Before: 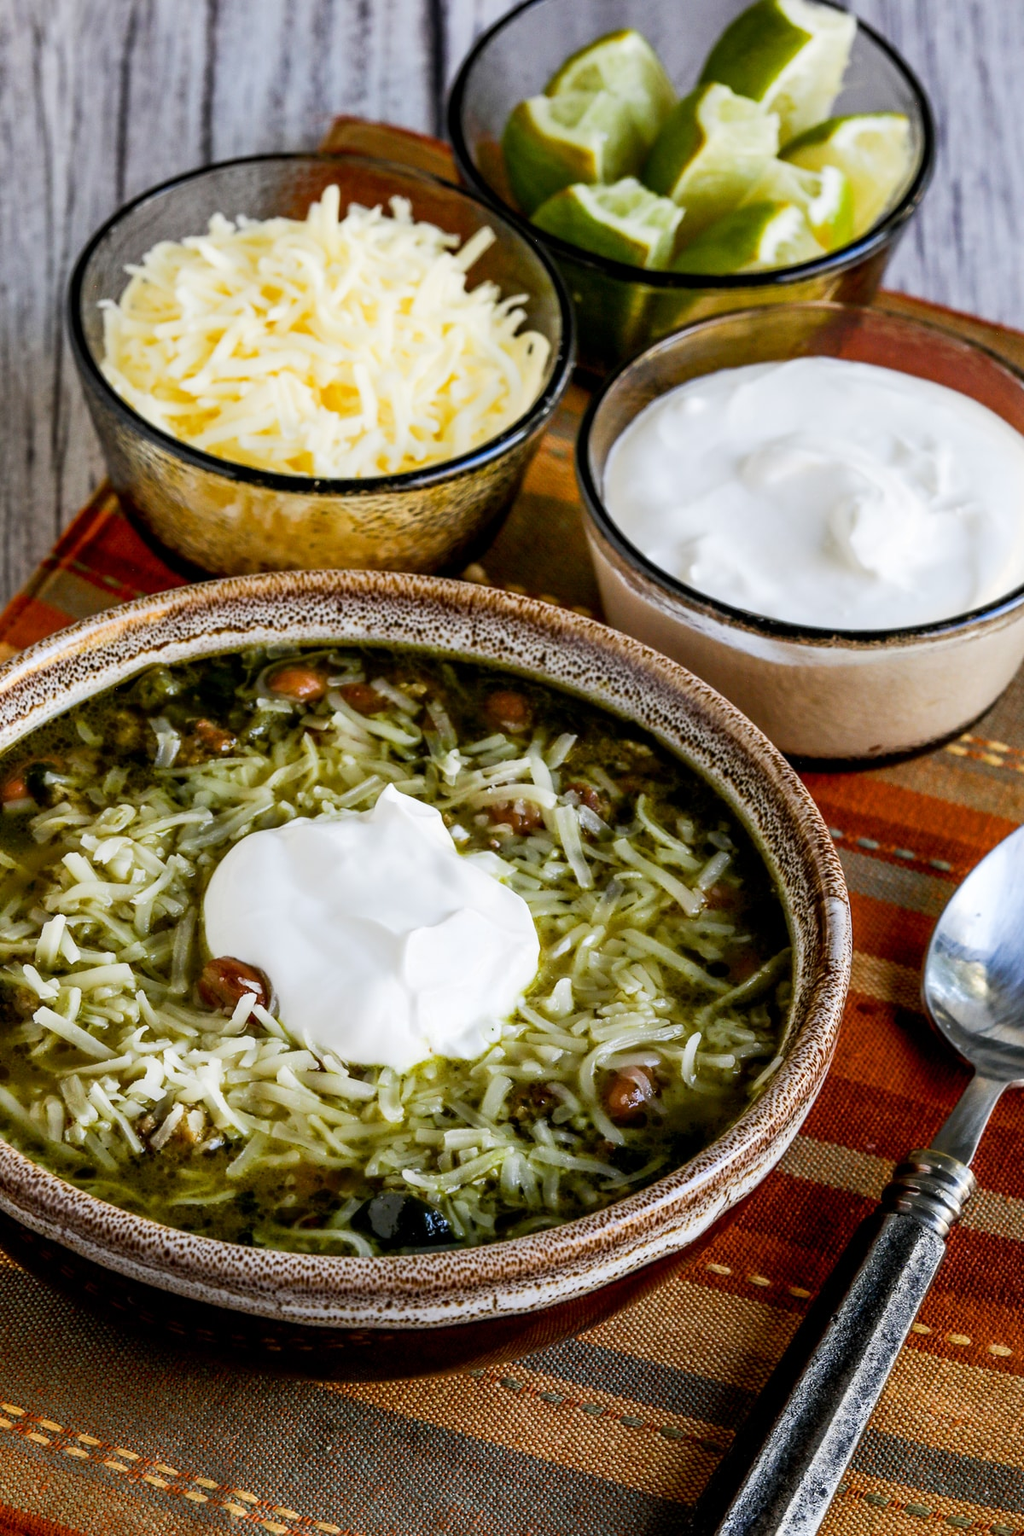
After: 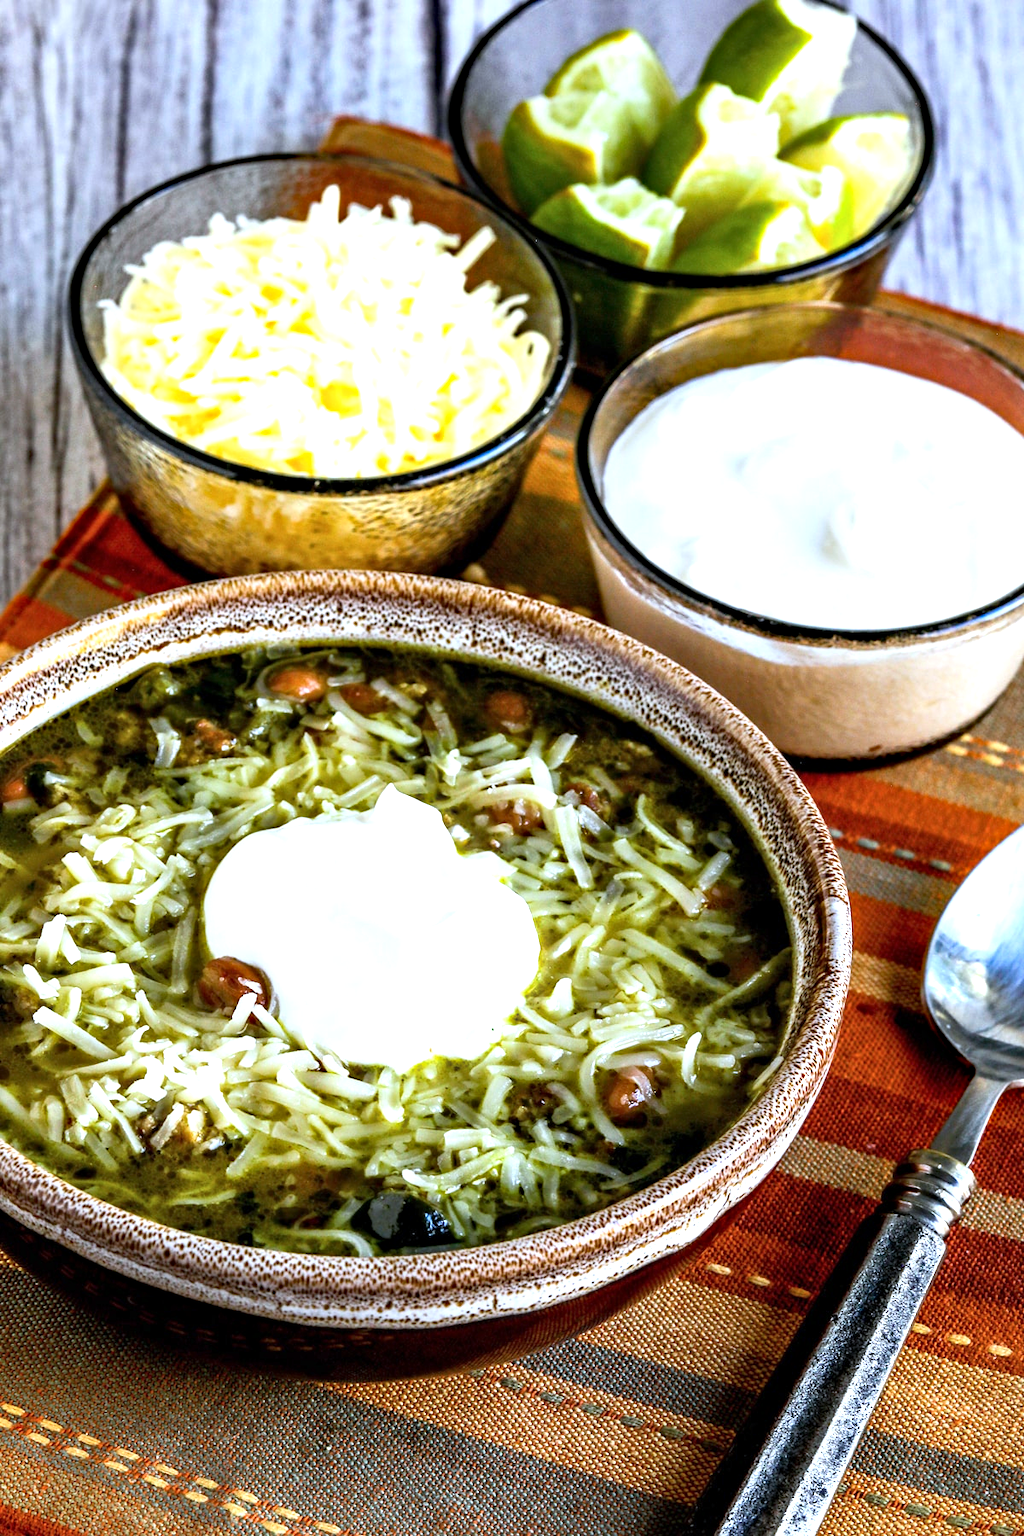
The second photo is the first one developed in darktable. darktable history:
exposure: exposure 0.921 EV, compensate highlight preservation false
haze removal: compatibility mode true, adaptive false
color calibration: illuminant custom, x 0.368, y 0.373, temperature 4330.32 K
